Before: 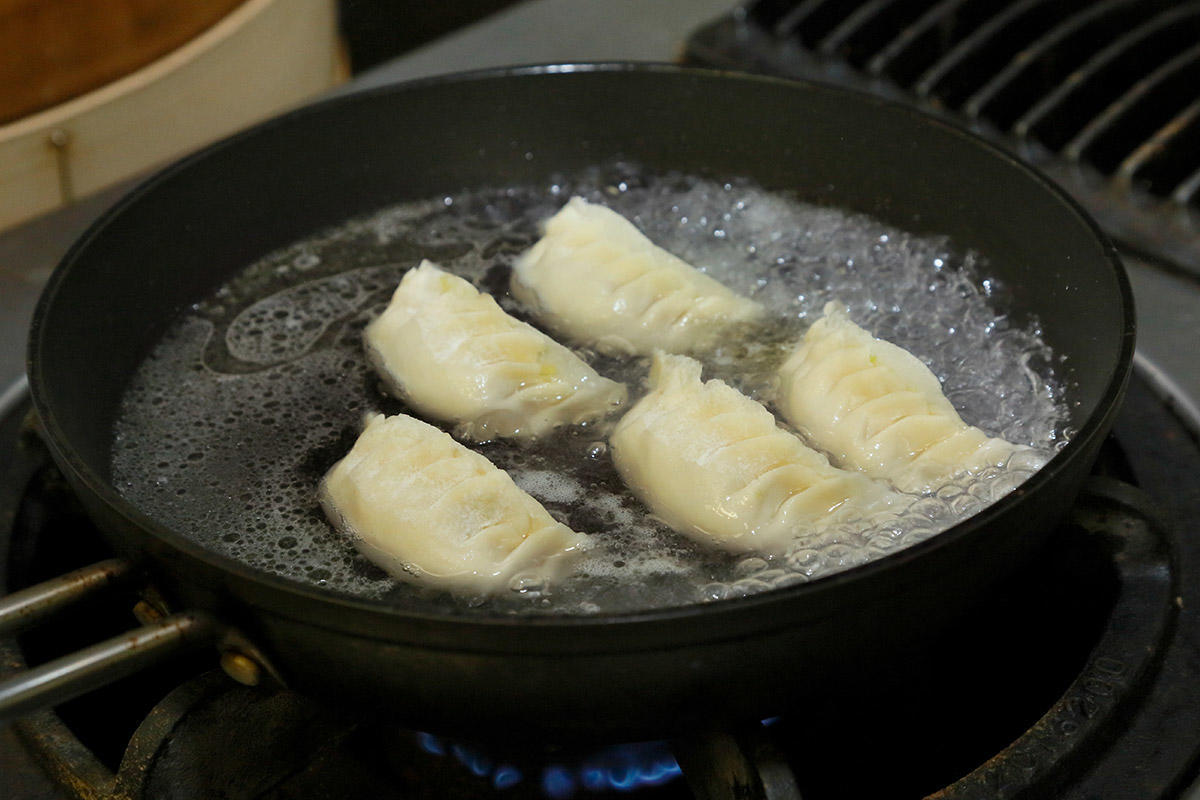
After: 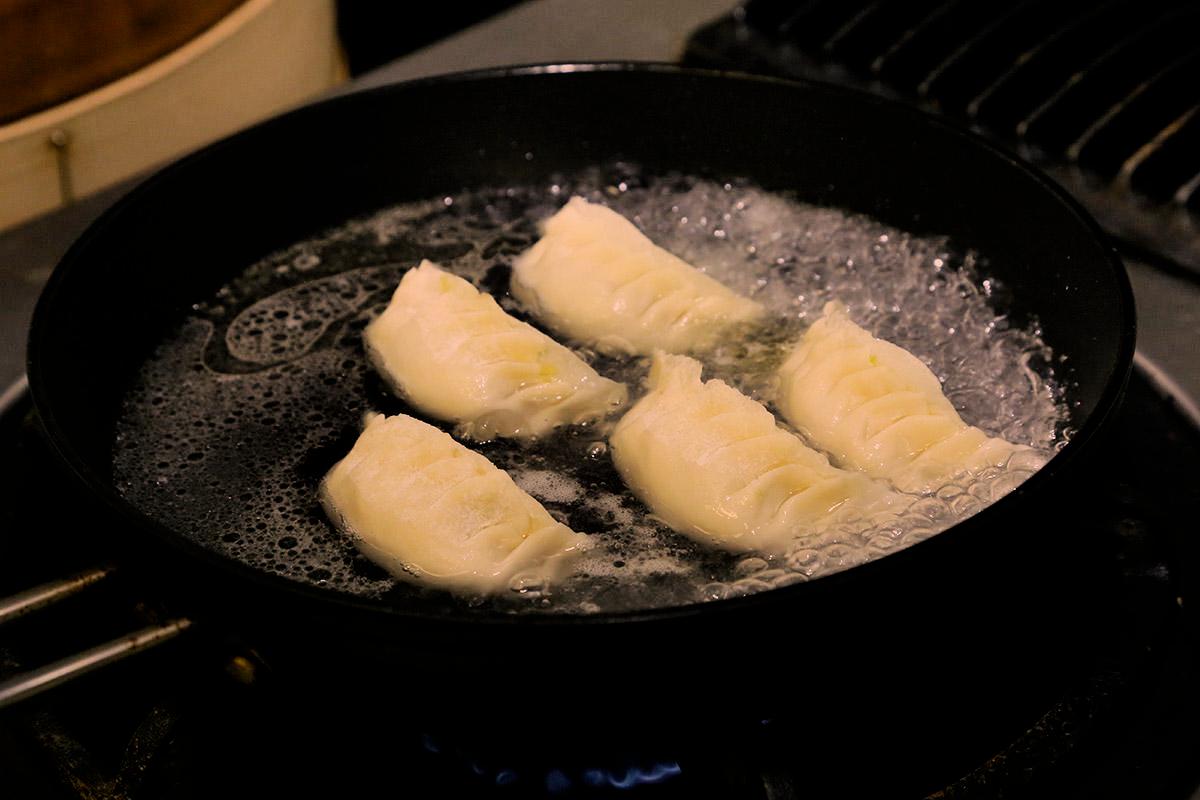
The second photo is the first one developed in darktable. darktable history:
filmic rgb: black relative exposure -5 EV, hardness 2.88, contrast 1.3, highlights saturation mix -30%
color correction: highlights a* 21.88, highlights b* 22.25
contrast equalizer: y [[0.5, 0.5, 0.472, 0.5, 0.5, 0.5], [0.5 ×6], [0.5 ×6], [0 ×6], [0 ×6]]
graduated density: rotation -180°, offset 24.95
